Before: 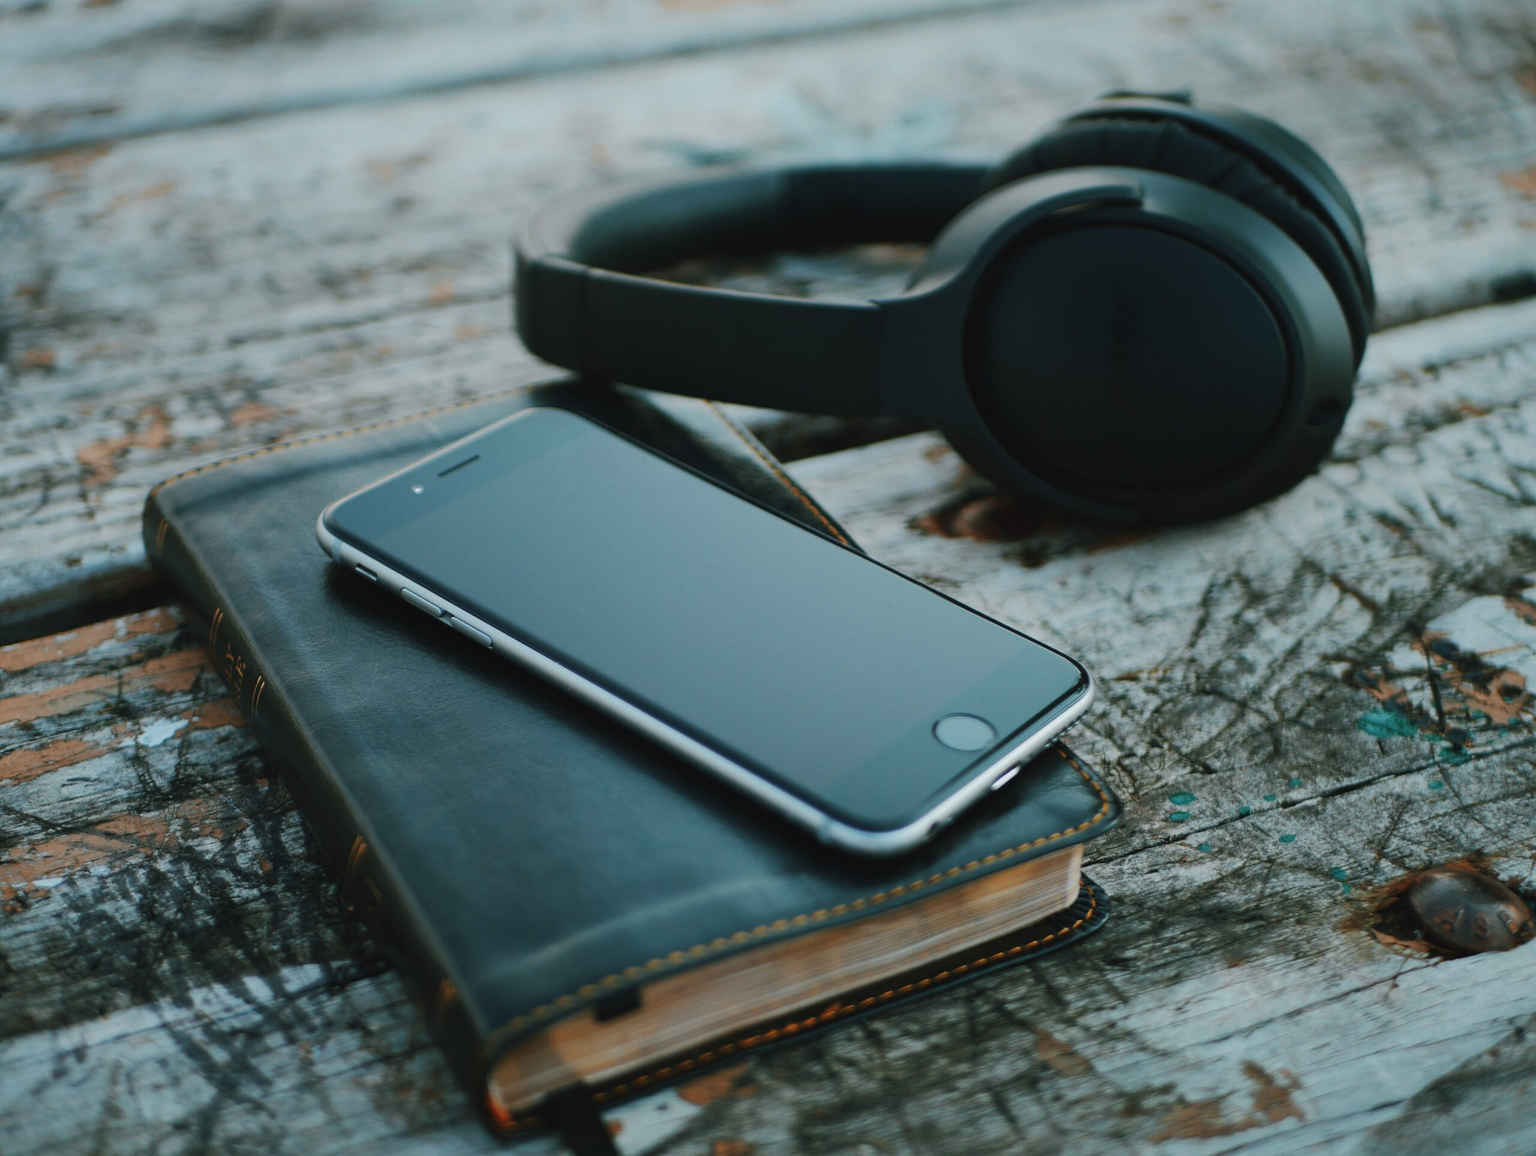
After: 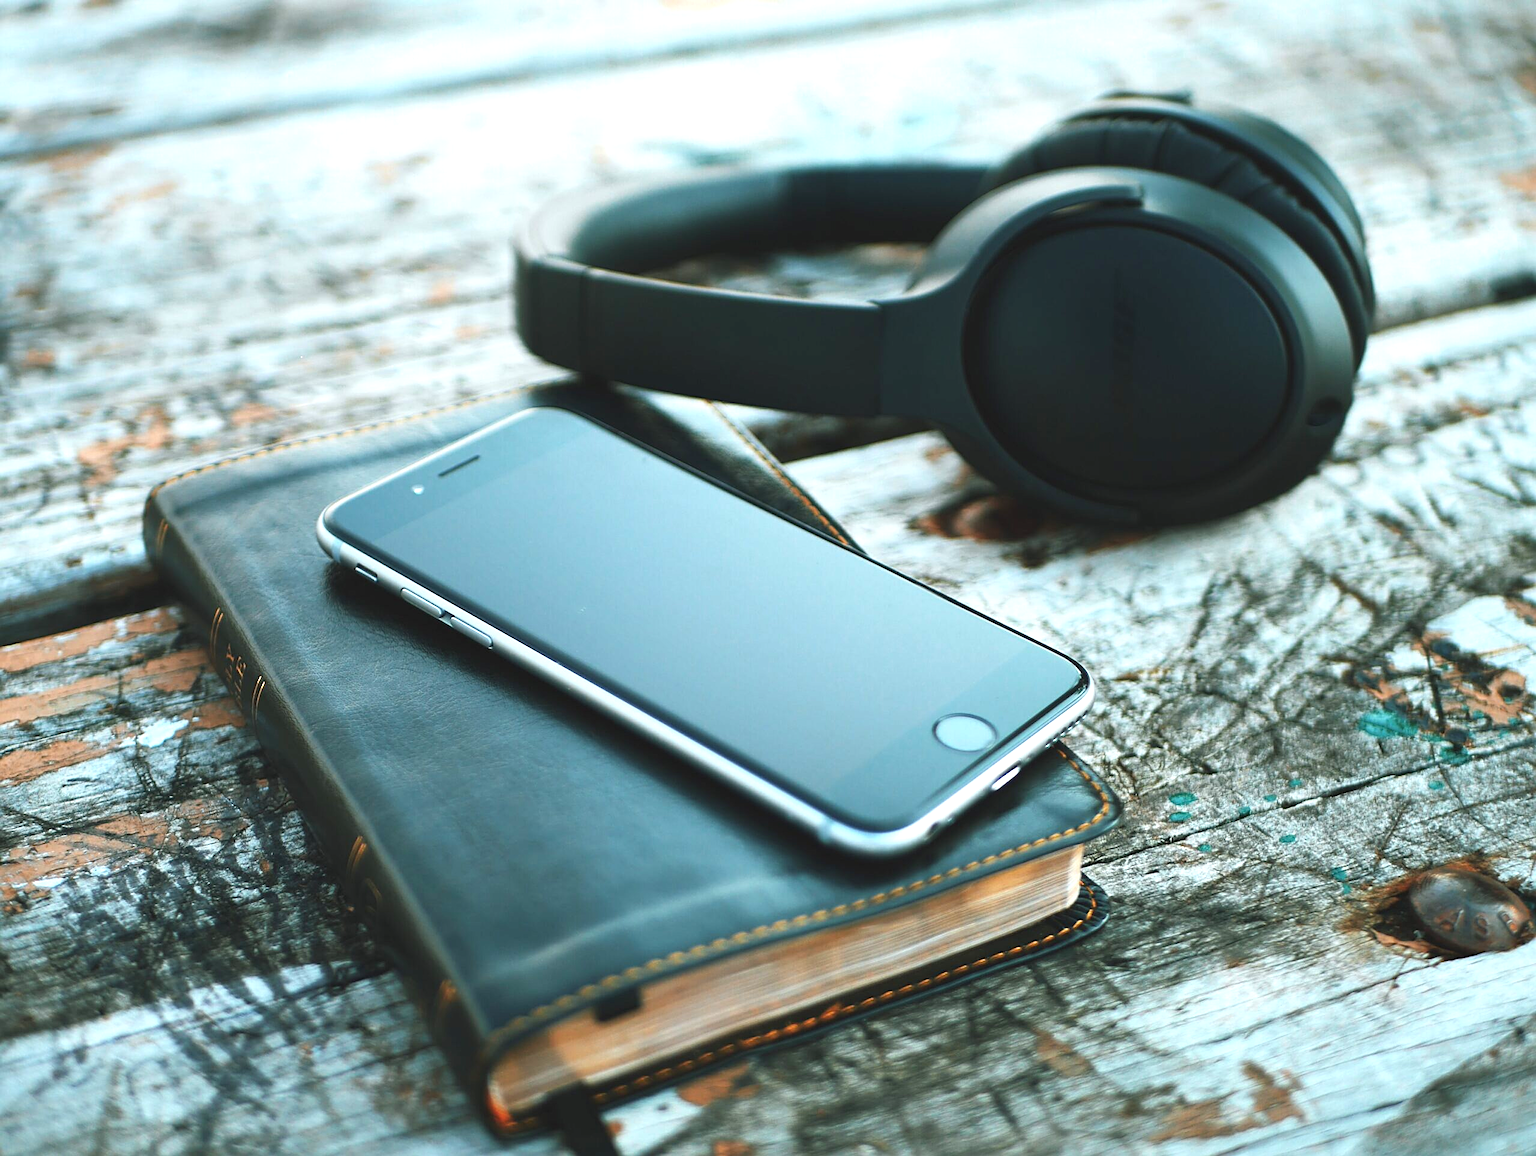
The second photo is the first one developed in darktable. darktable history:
exposure: black level correction 0, exposure 1.3 EV, compensate exposure bias true, compensate highlight preservation false
sharpen: on, module defaults
